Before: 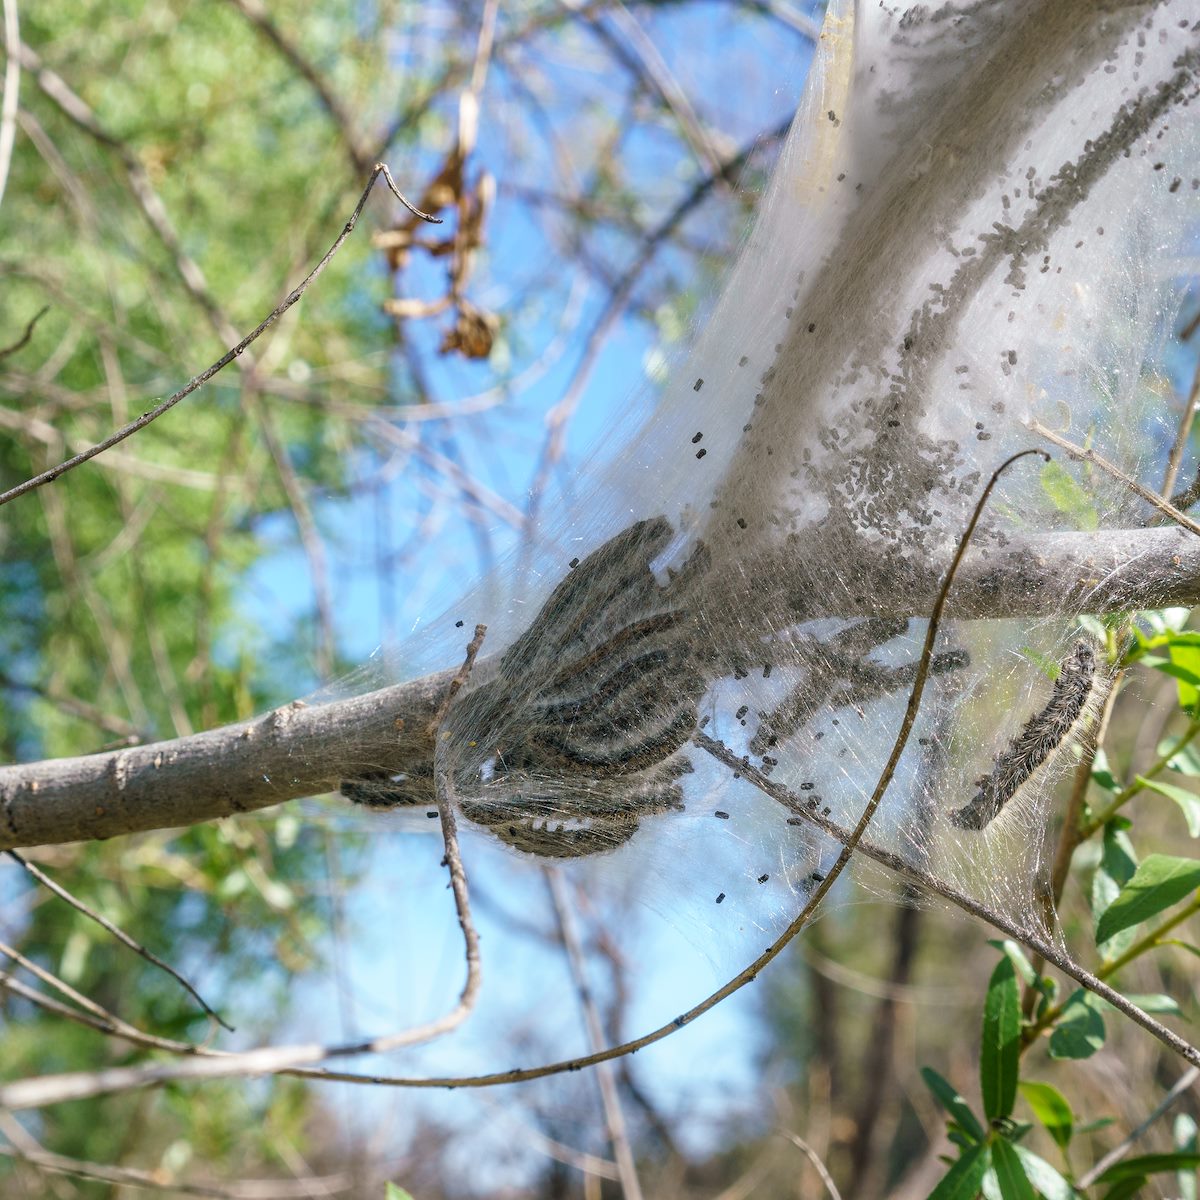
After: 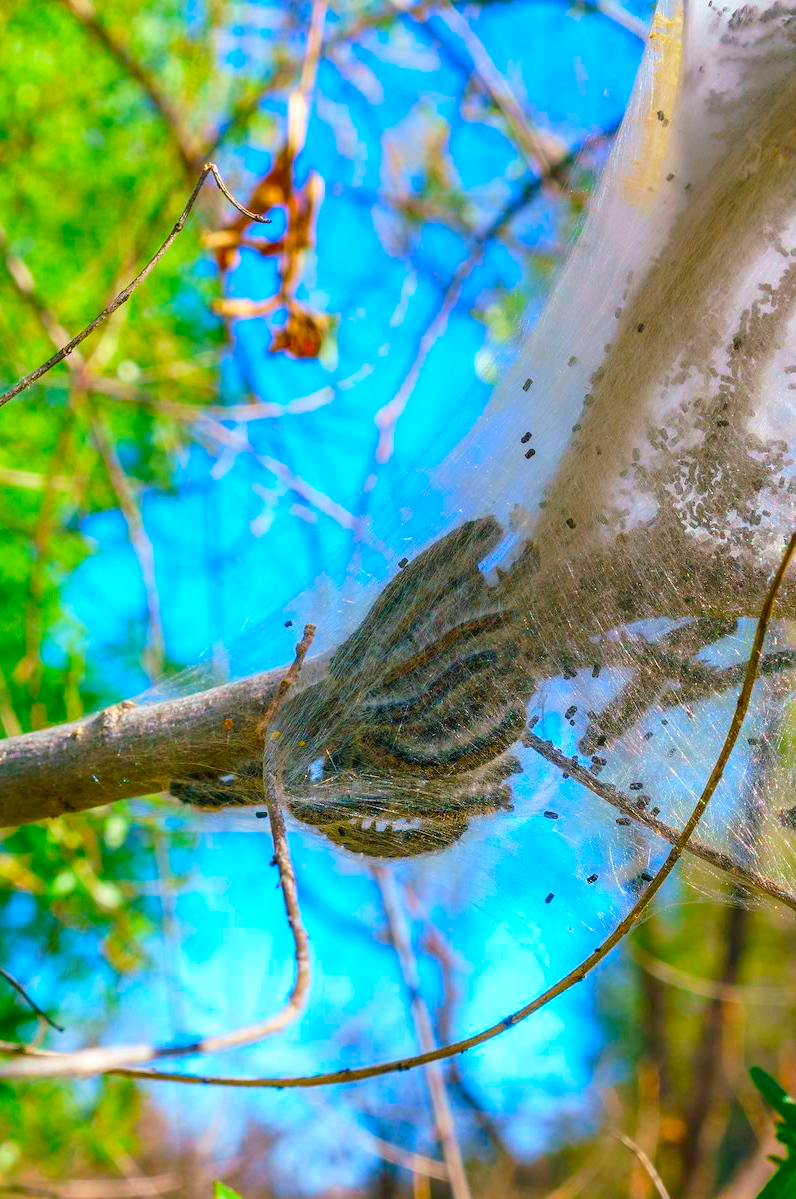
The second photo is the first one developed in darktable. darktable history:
crop and rotate: left 14.312%, right 19.312%
color correction: highlights b* 0.06, saturation 2.98
